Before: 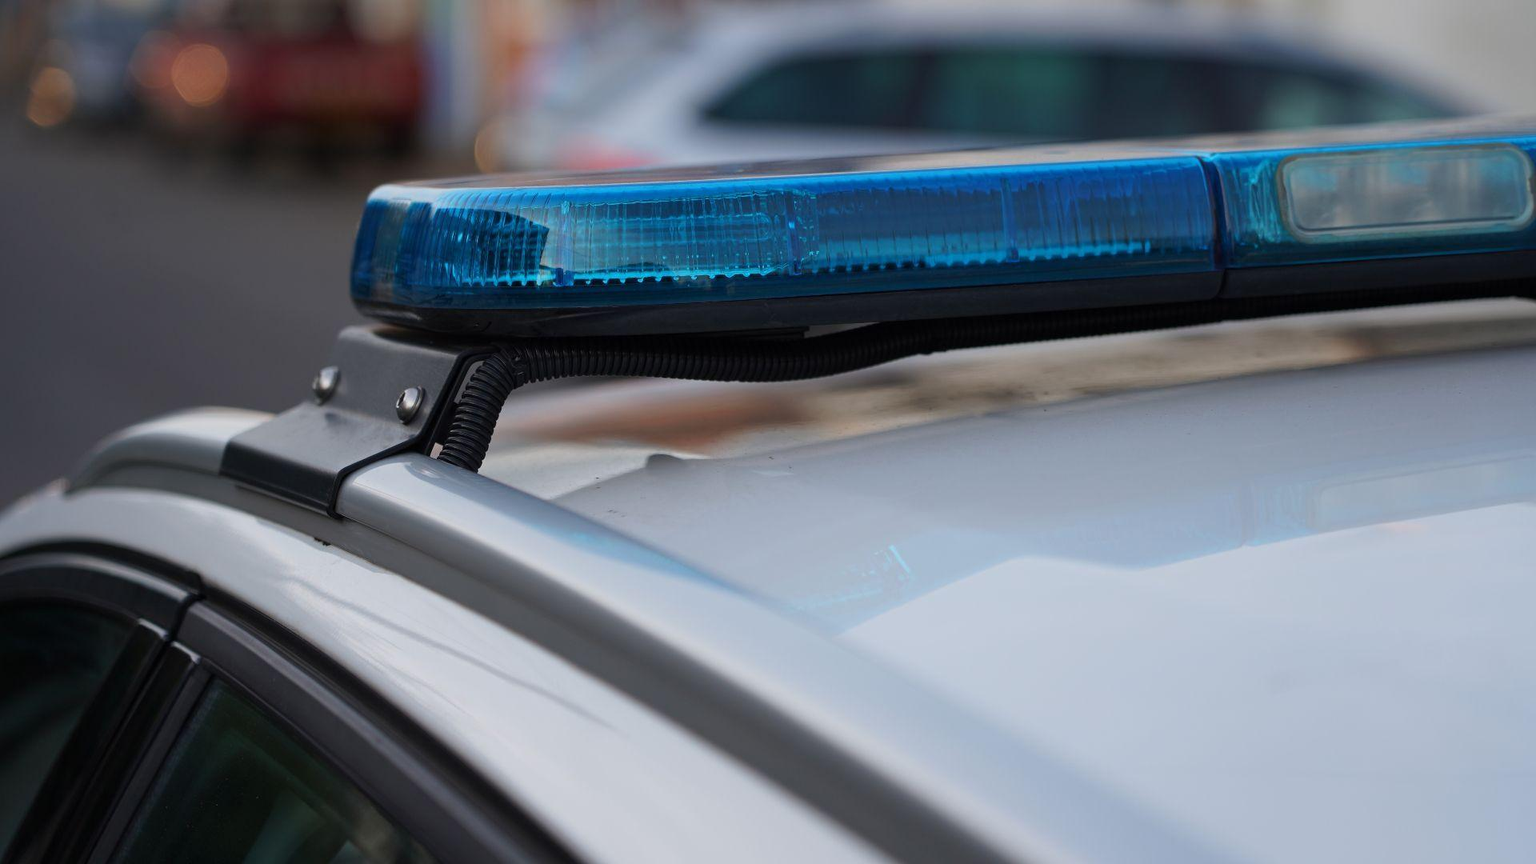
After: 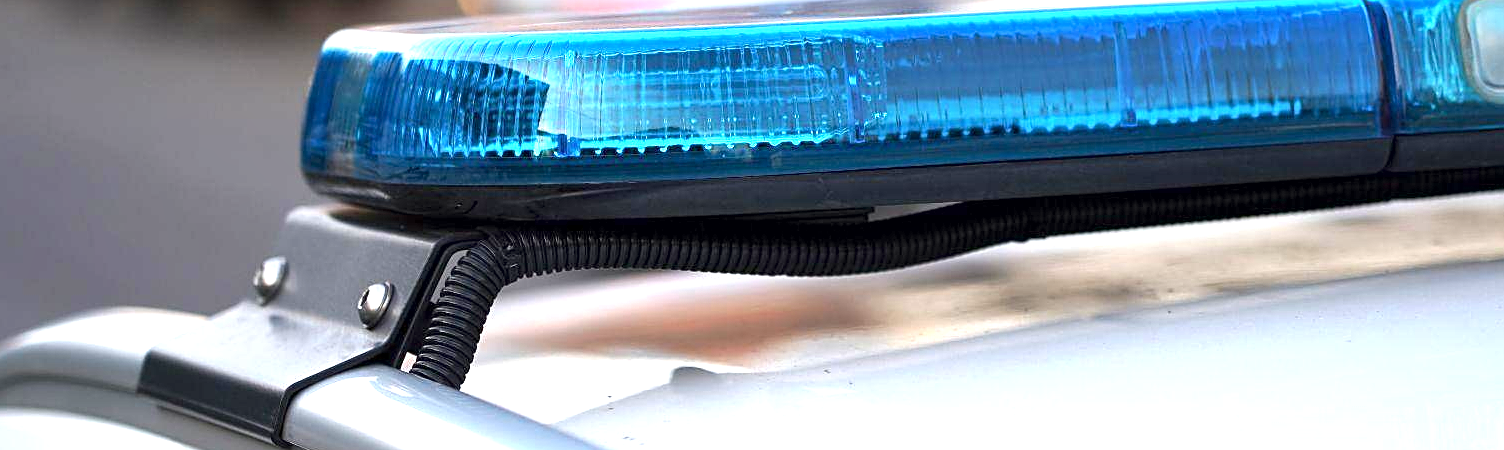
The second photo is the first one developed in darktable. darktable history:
exposure: black level correction 0.001, exposure 1.658 EV, compensate exposure bias true, compensate highlight preservation false
sharpen: on, module defaults
local contrast: mode bilateral grid, contrast 19, coarseness 49, detail 119%, midtone range 0.2
crop: left 7.141%, top 18.65%, right 14.49%, bottom 39.655%
